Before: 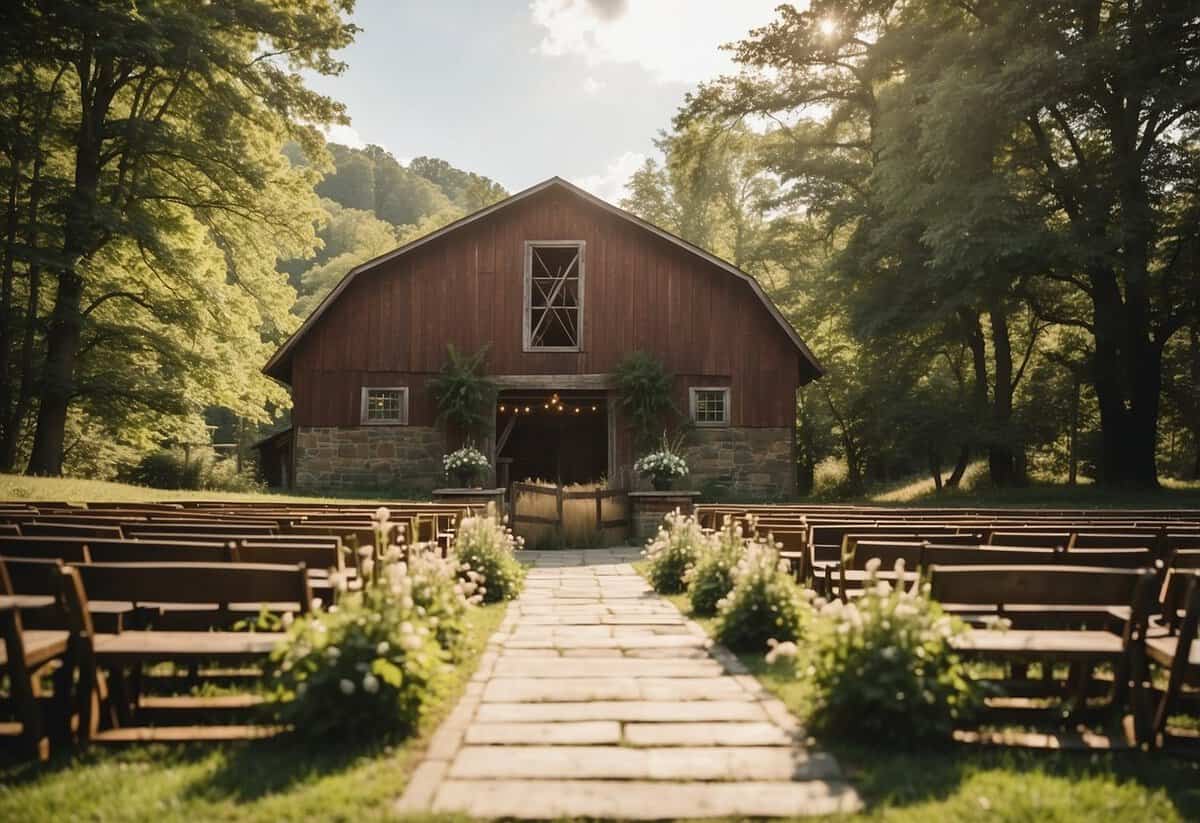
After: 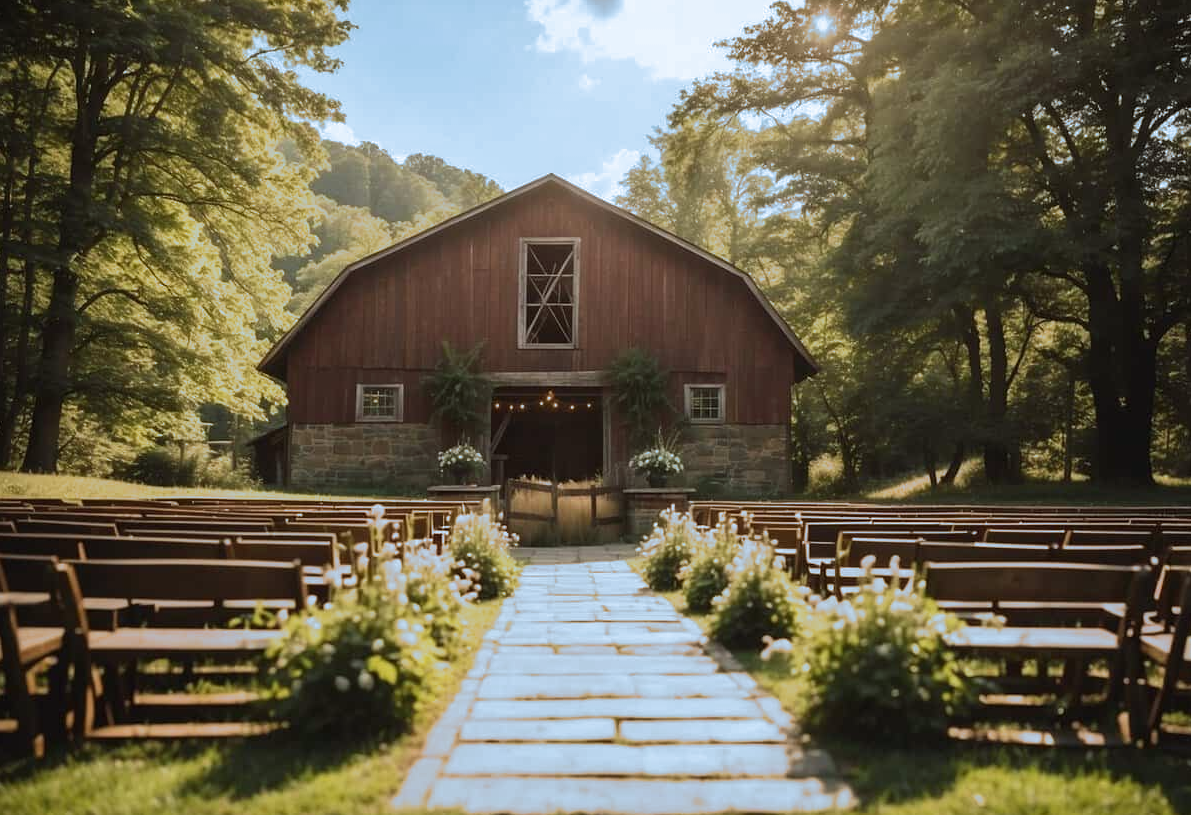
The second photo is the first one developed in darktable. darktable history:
crop: left 0.434%, top 0.485%, right 0.244%, bottom 0.386%
split-toning: shadows › hue 351.18°, shadows › saturation 0.86, highlights › hue 218.82°, highlights › saturation 0.73, balance -19.167
